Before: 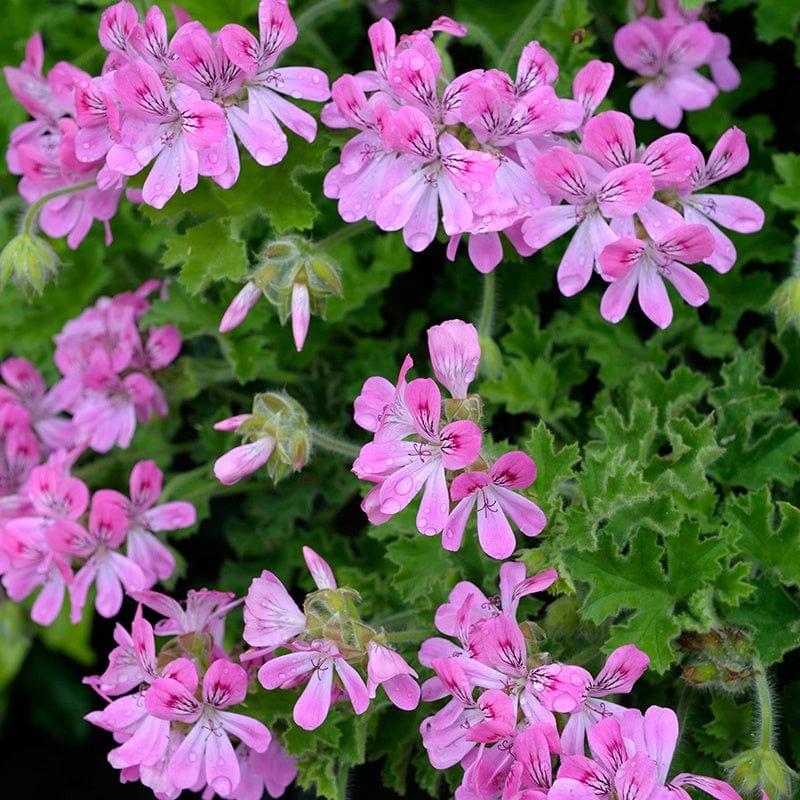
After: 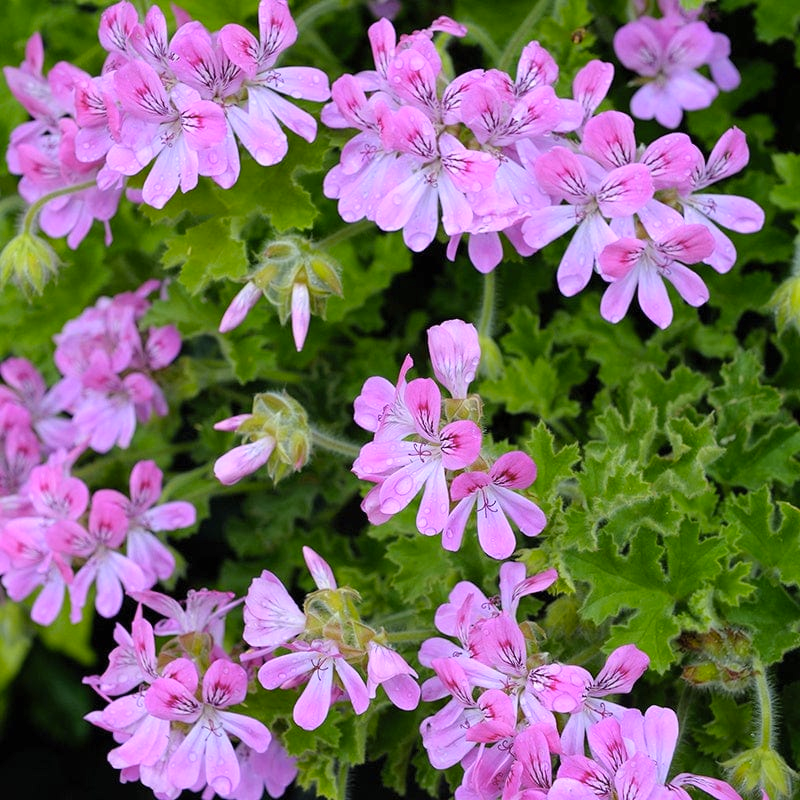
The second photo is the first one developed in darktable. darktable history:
contrast brightness saturation: contrast 0.07, brightness 0.08, saturation 0.18
color contrast: green-magenta contrast 0.8, blue-yellow contrast 1.1, unbound 0
